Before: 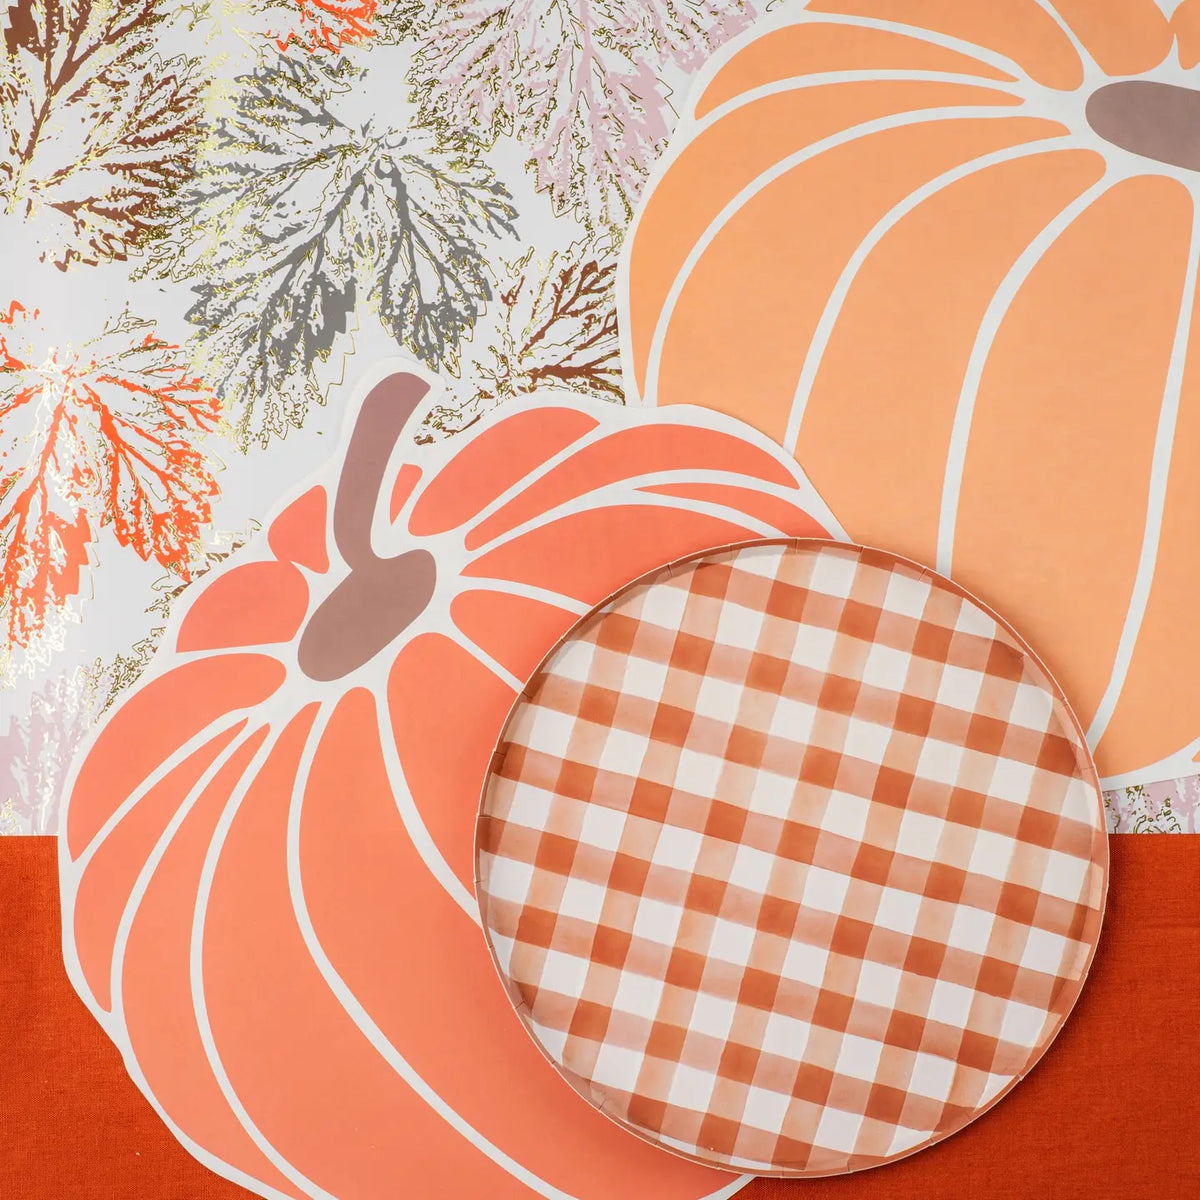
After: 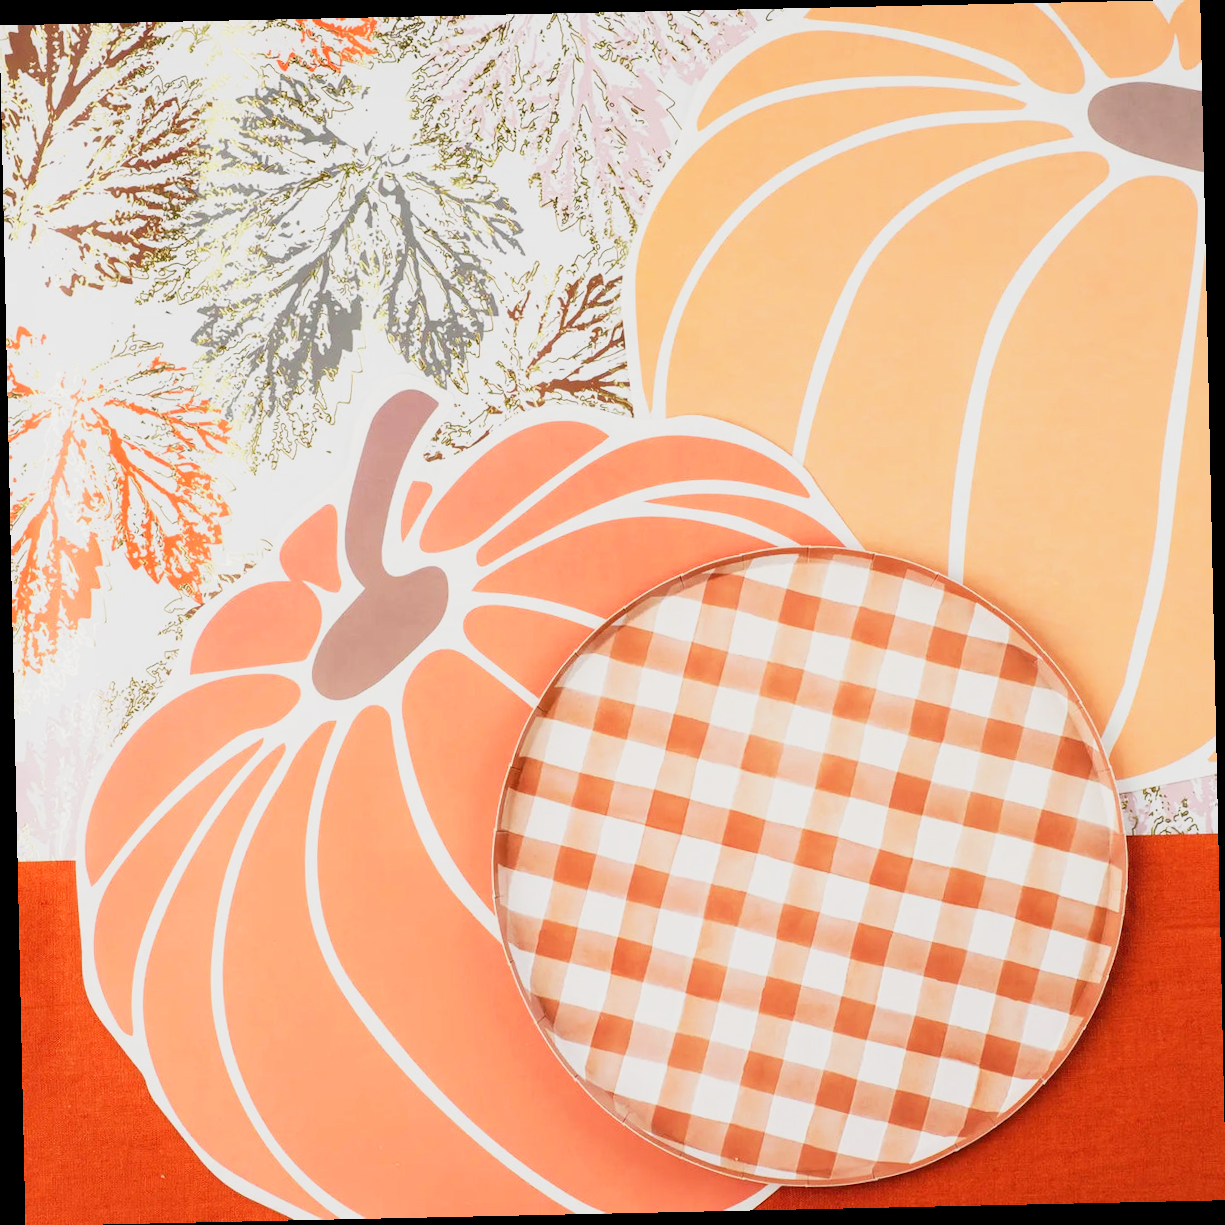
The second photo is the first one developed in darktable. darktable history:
base curve: curves: ch0 [(0, 0) (0.088, 0.125) (0.176, 0.251) (0.354, 0.501) (0.613, 0.749) (1, 0.877)], preserve colors none
rotate and perspective: rotation -1.24°, automatic cropping off
